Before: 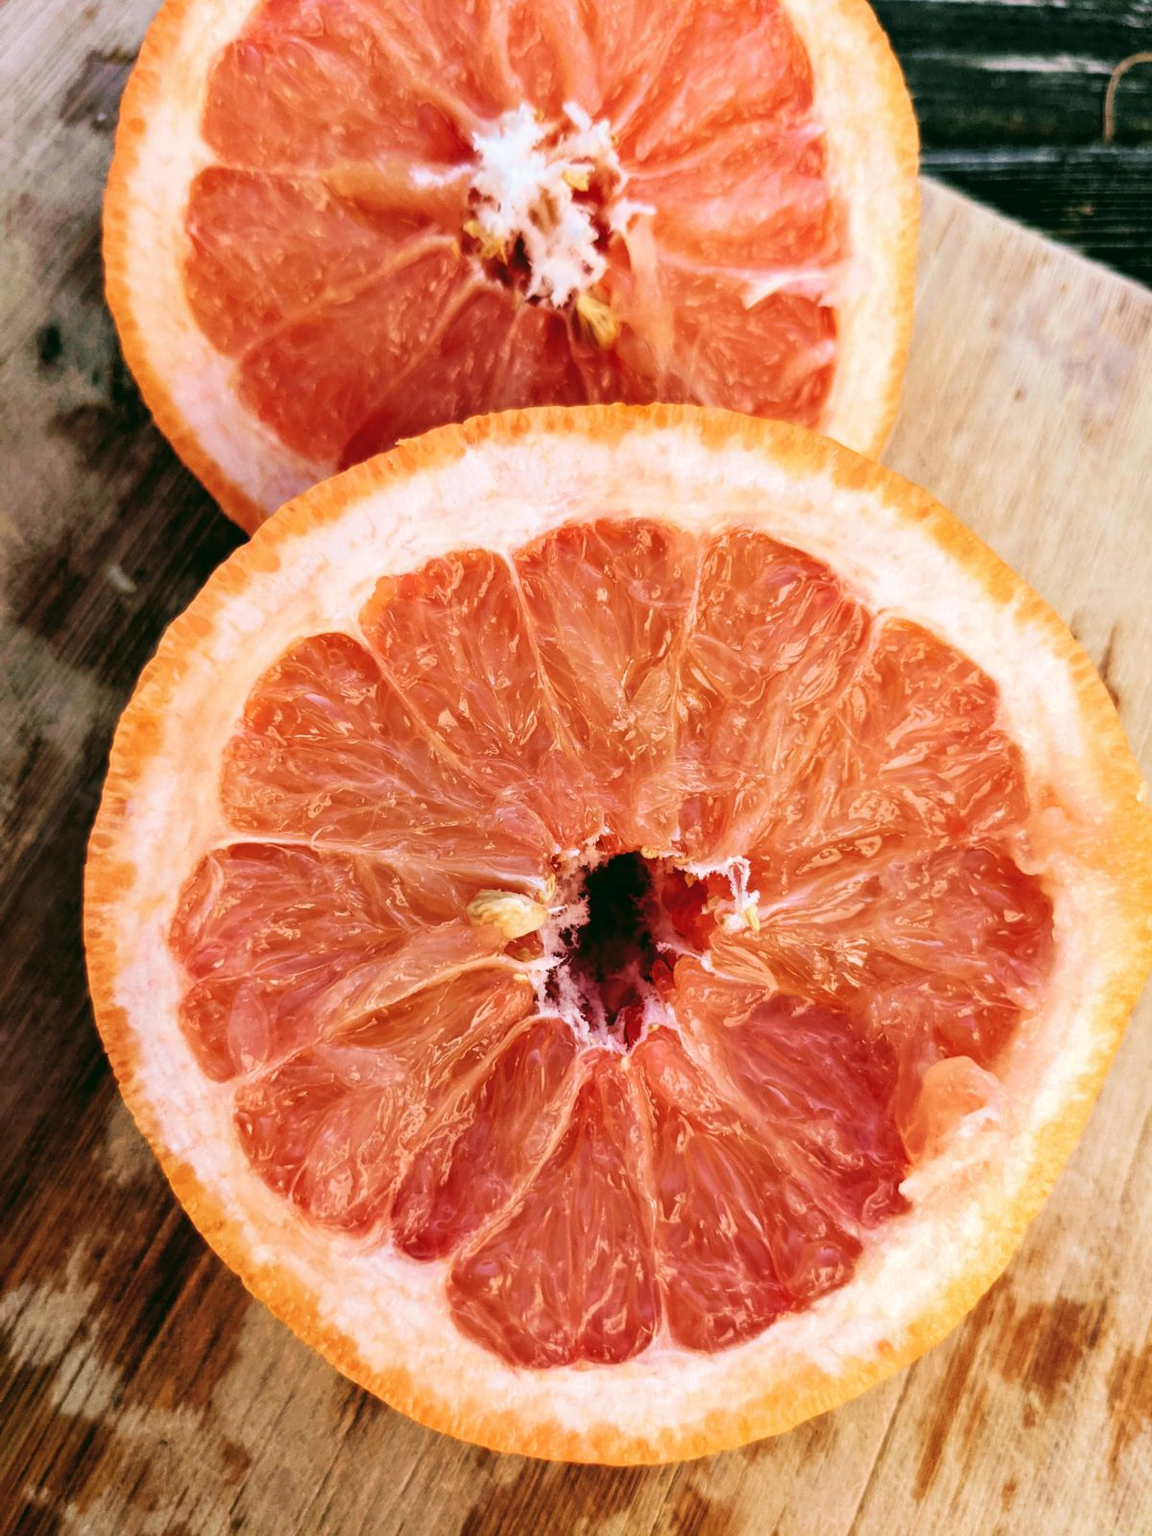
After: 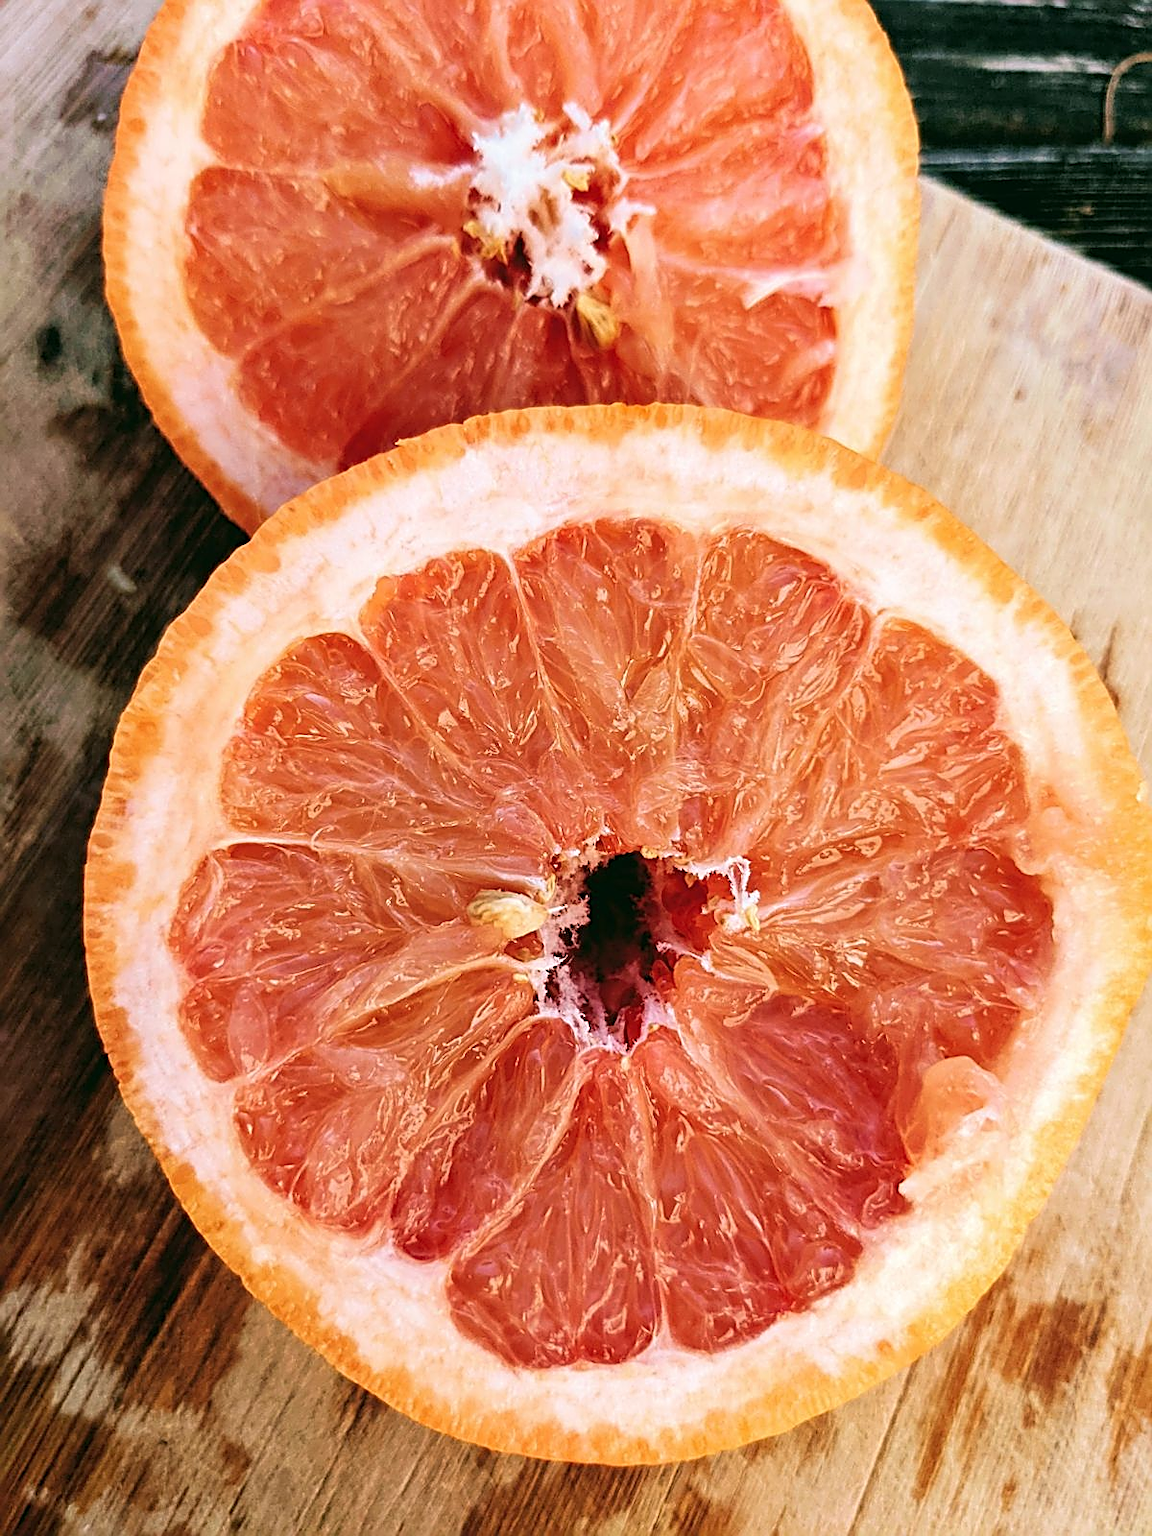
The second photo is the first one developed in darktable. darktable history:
sharpen: amount 0.983
